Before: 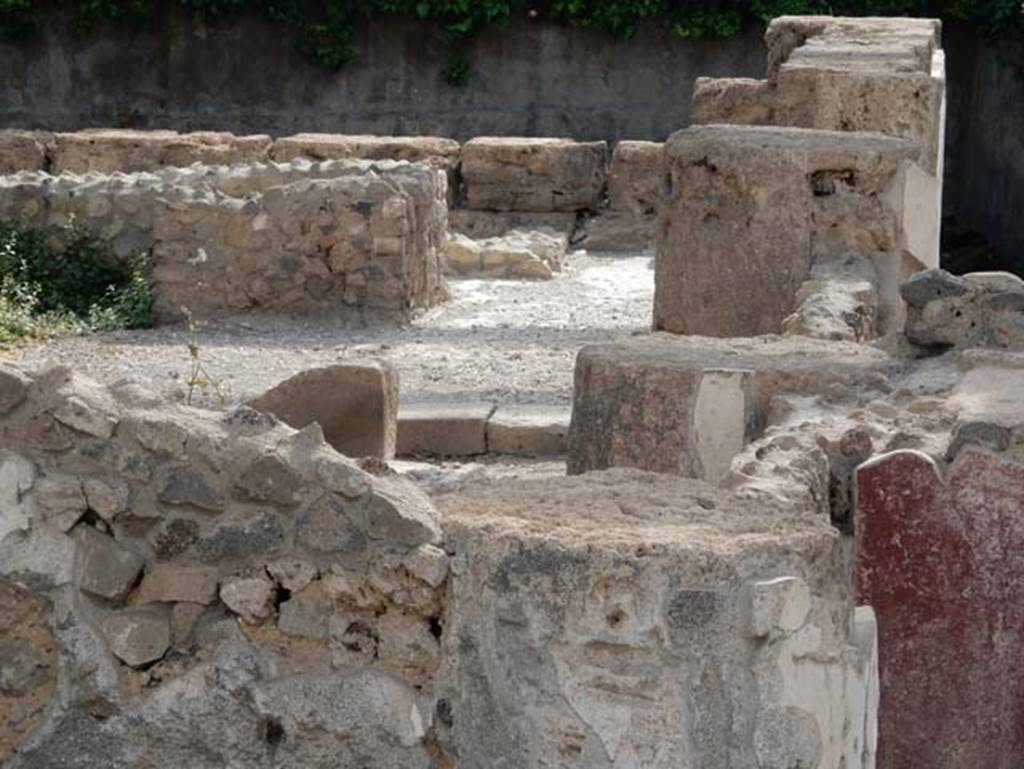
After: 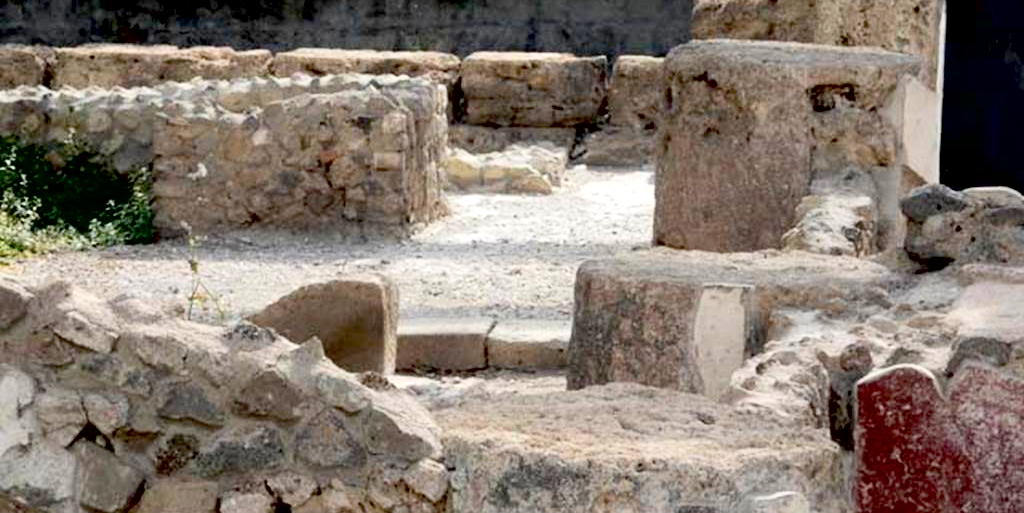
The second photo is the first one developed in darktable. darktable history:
crop: top 11.136%, bottom 22.135%
exposure: black level correction 0.026, exposure 0.185 EV, compensate highlight preservation false
contrast brightness saturation: contrast 0.201, brightness 0.148, saturation 0.142
